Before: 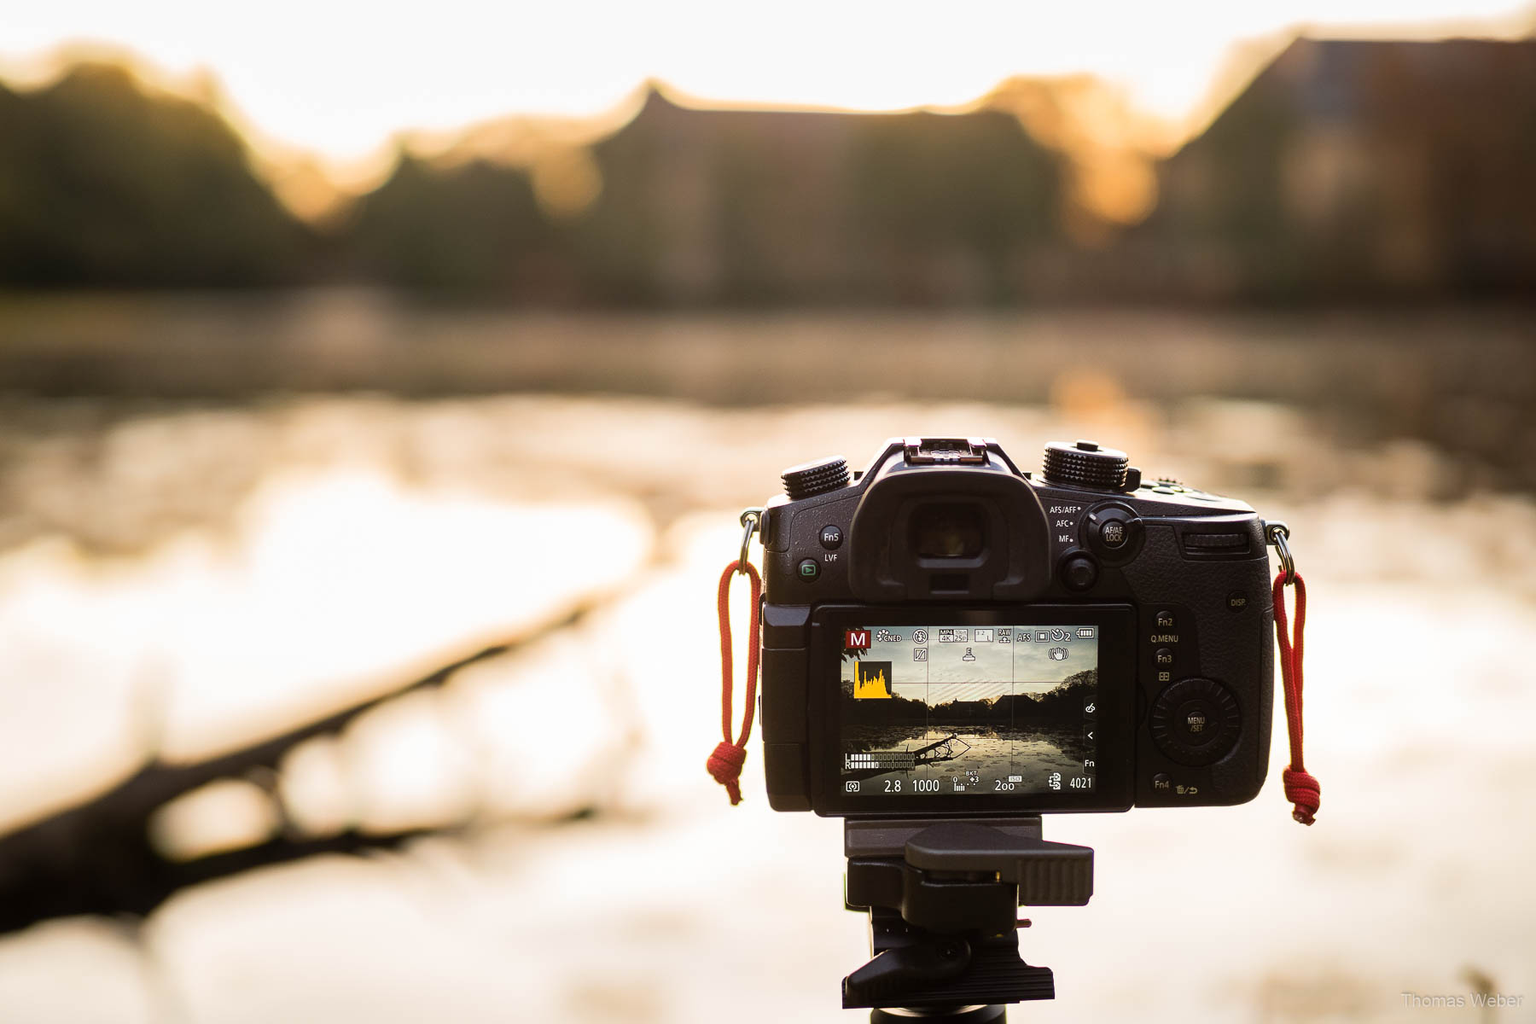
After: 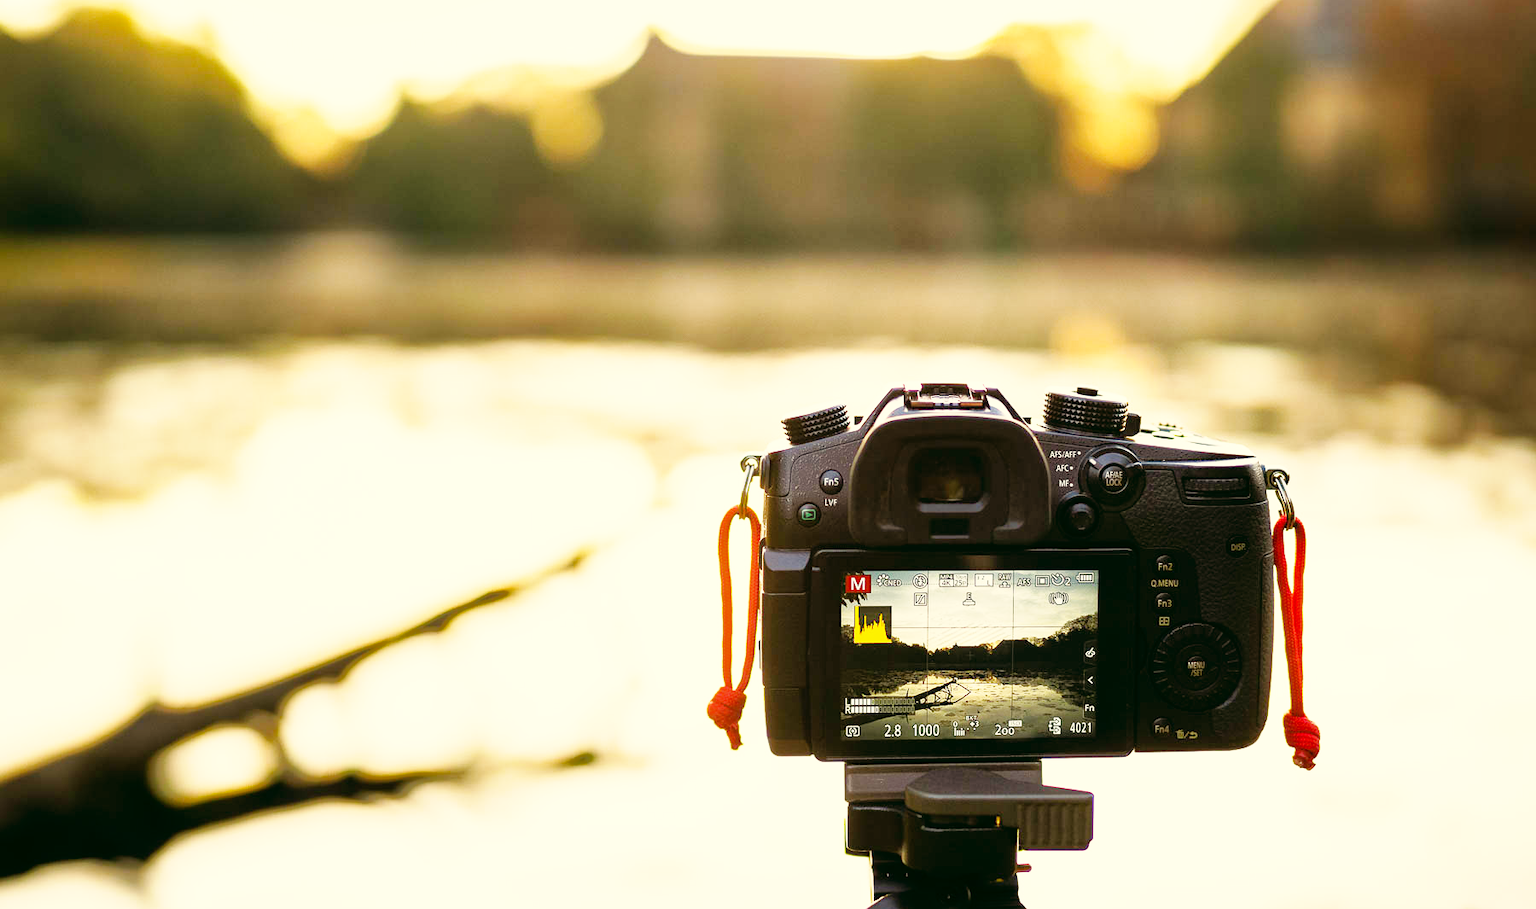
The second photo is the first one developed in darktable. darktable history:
color correction: highlights a* -0.602, highlights b* 9.62, shadows a* -9.03, shadows b* 1.13
shadows and highlights: on, module defaults
crop and rotate: top 5.488%, bottom 5.65%
base curve: curves: ch0 [(0, 0) (0.007, 0.004) (0.027, 0.03) (0.046, 0.07) (0.207, 0.54) (0.442, 0.872) (0.673, 0.972) (1, 1)], preserve colors none
